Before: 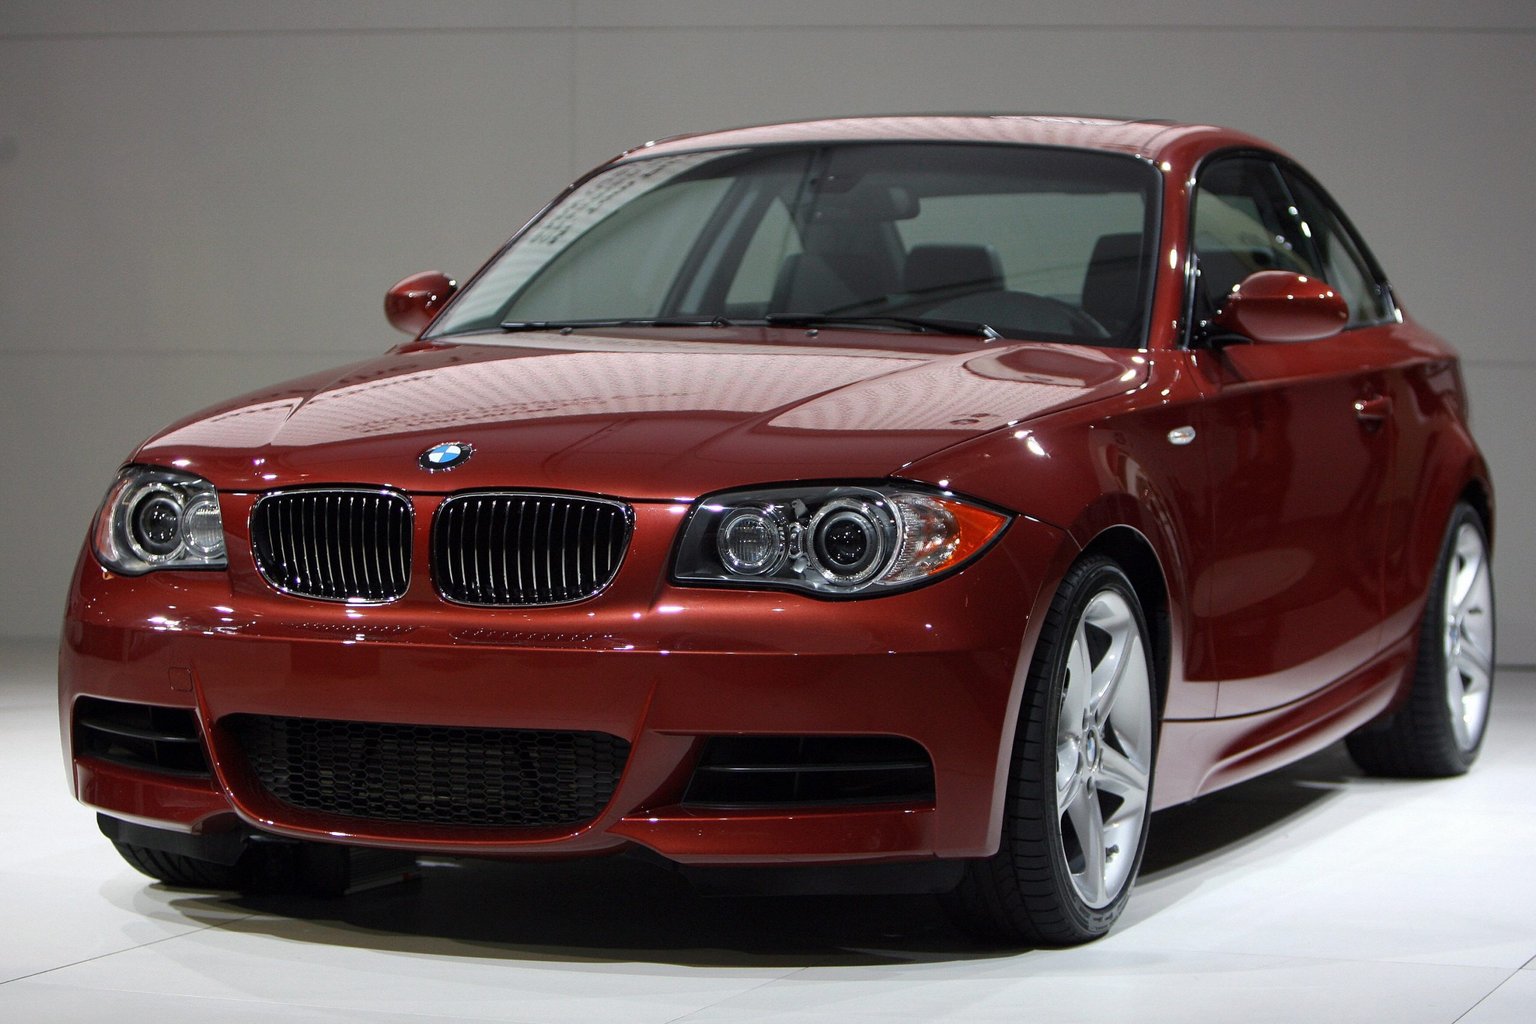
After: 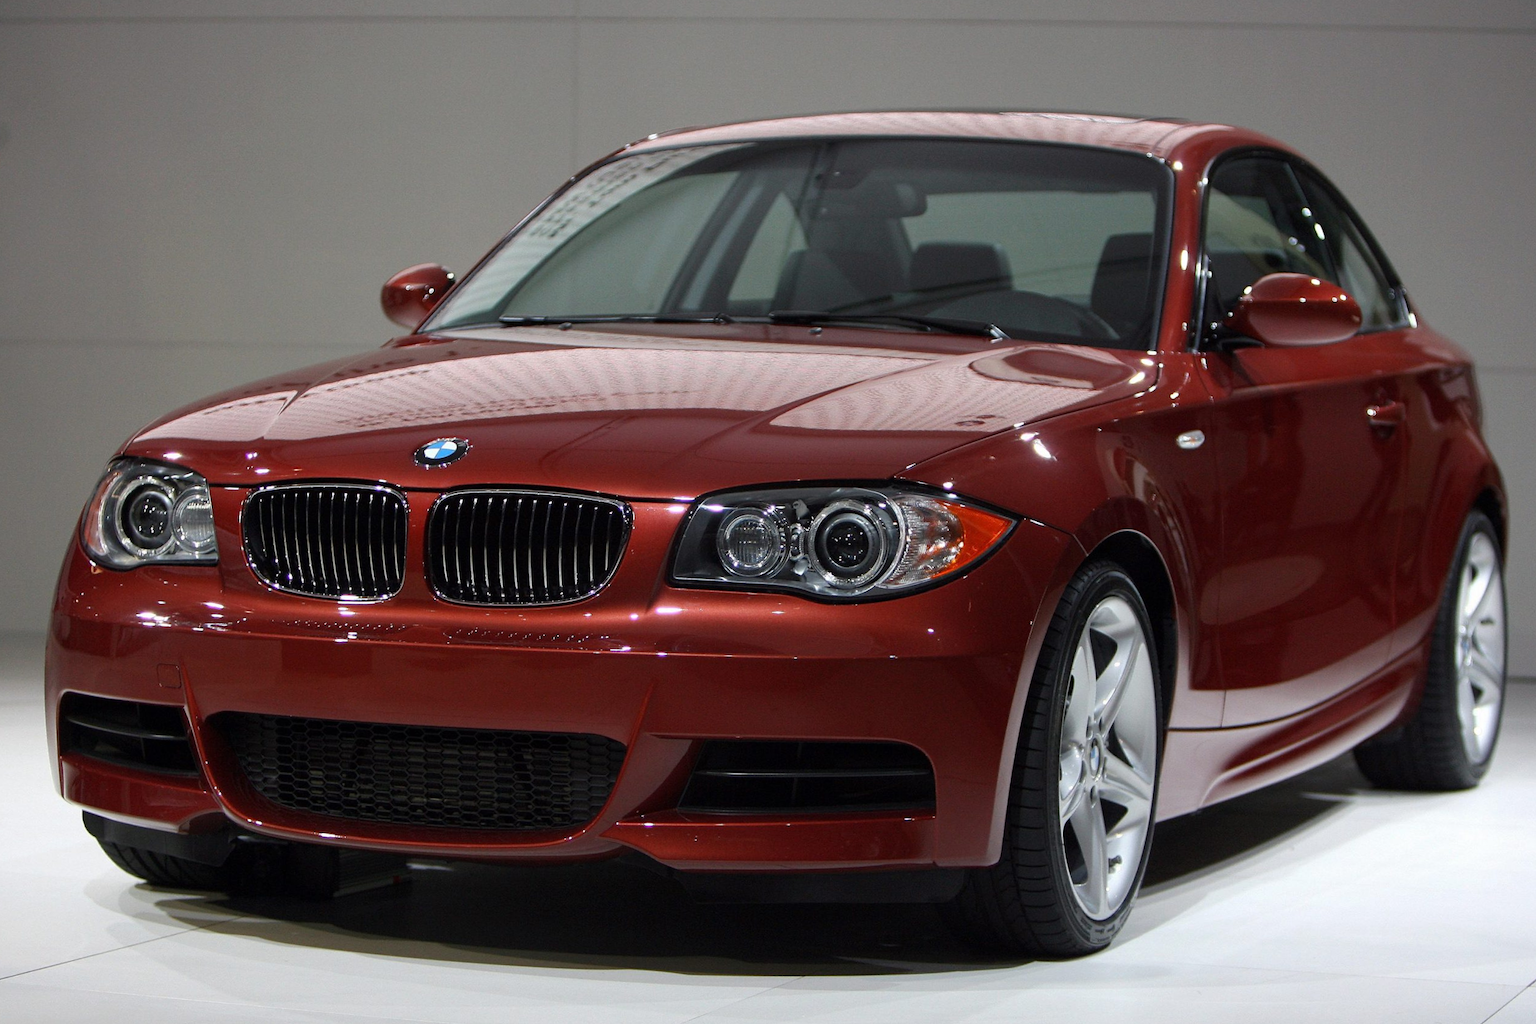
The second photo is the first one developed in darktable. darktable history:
crop and rotate: angle -0.657°
